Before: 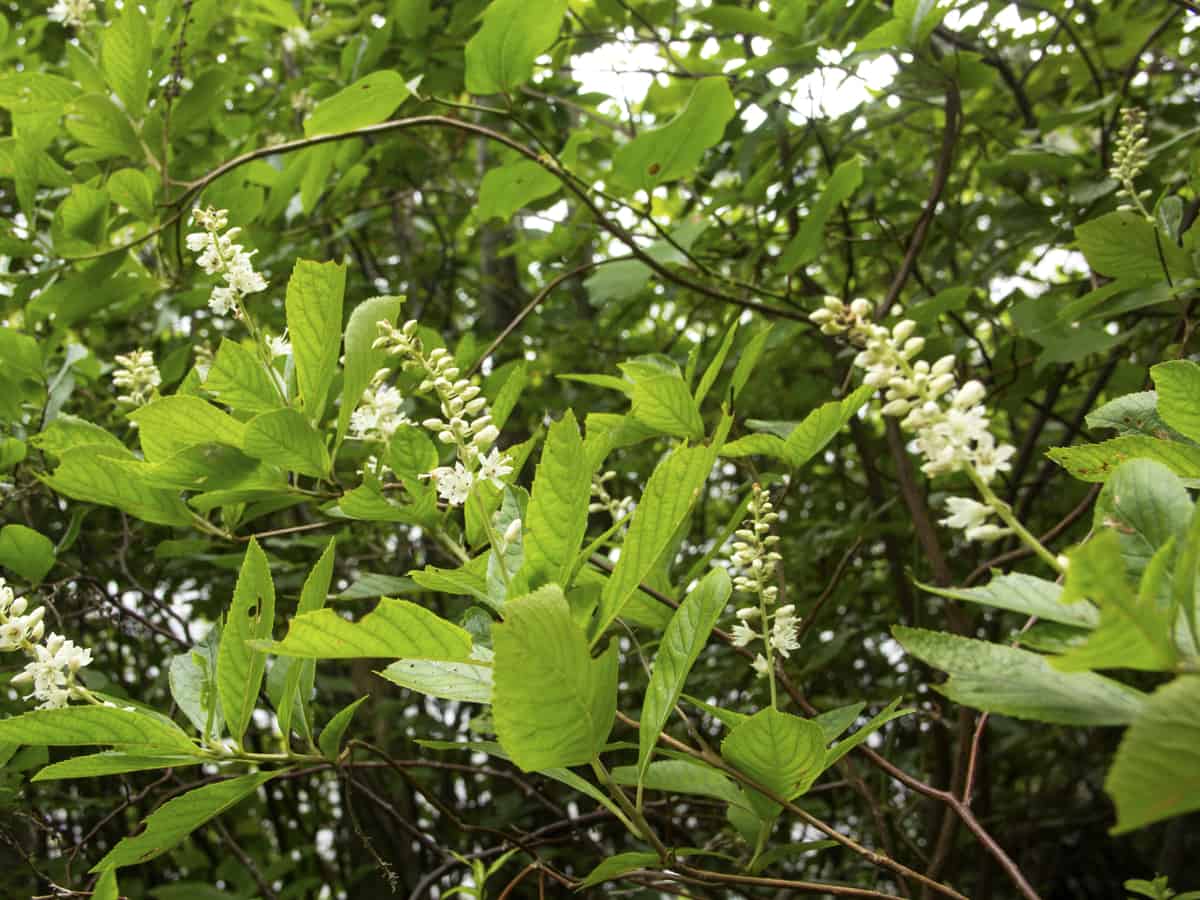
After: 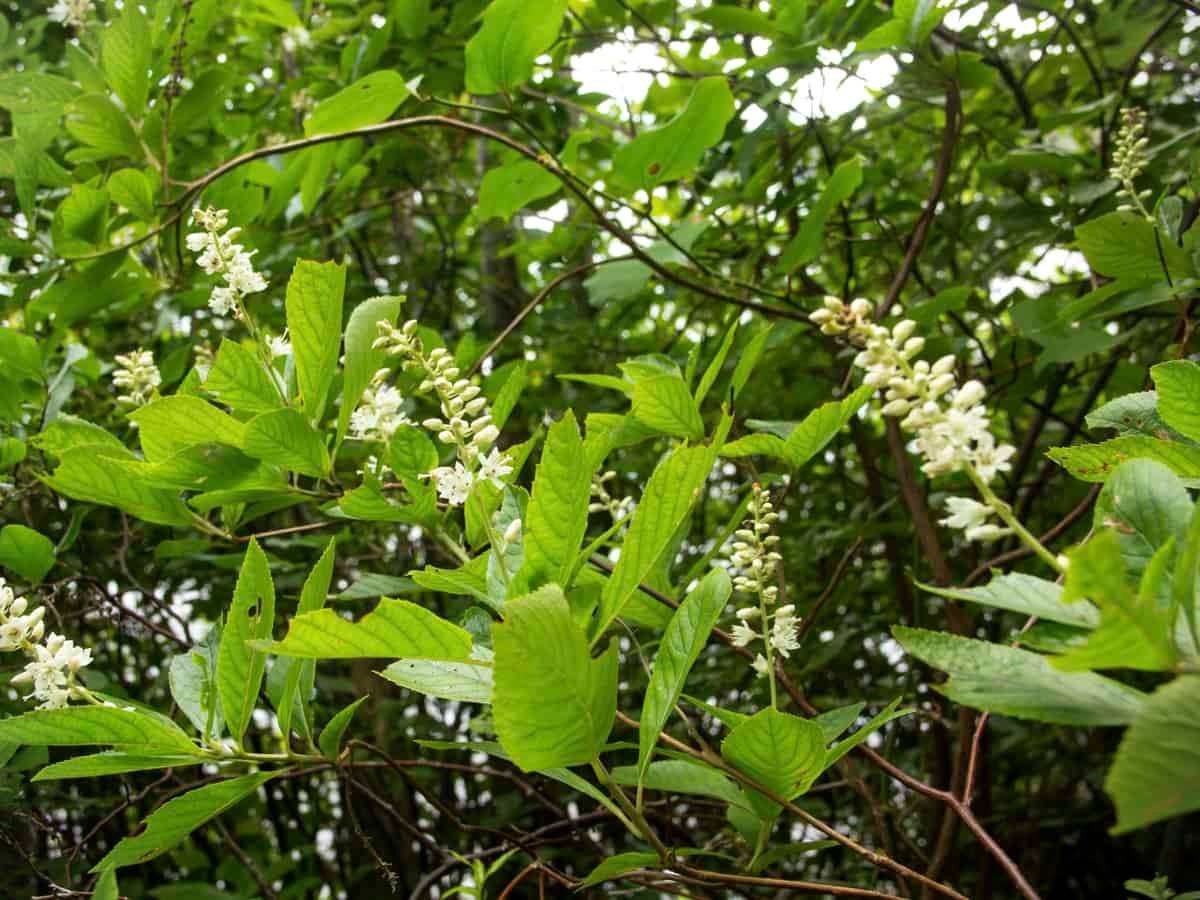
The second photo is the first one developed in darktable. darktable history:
vignetting: fall-off start 99.16%
